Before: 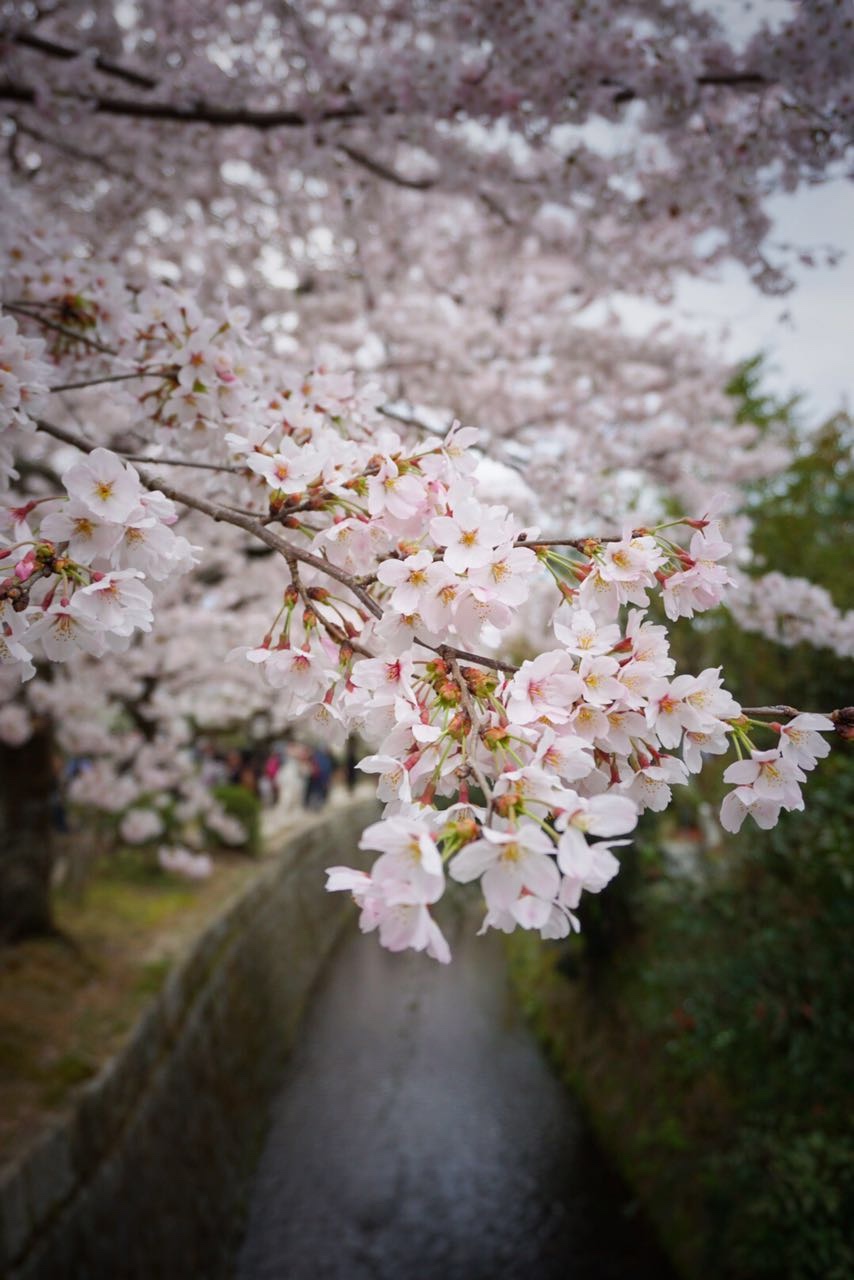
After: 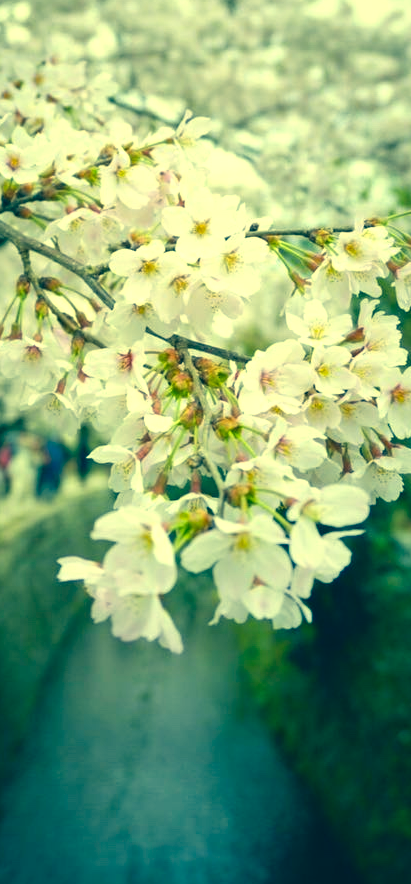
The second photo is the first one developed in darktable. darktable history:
color correction: highlights a* -16.25, highlights b* 39.7, shadows a* -39.27, shadows b* -26.53
crop: left 31.393%, top 24.28%, right 20.473%, bottom 6.601%
exposure: exposure 0.558 EV, compensate highlight preservation false
